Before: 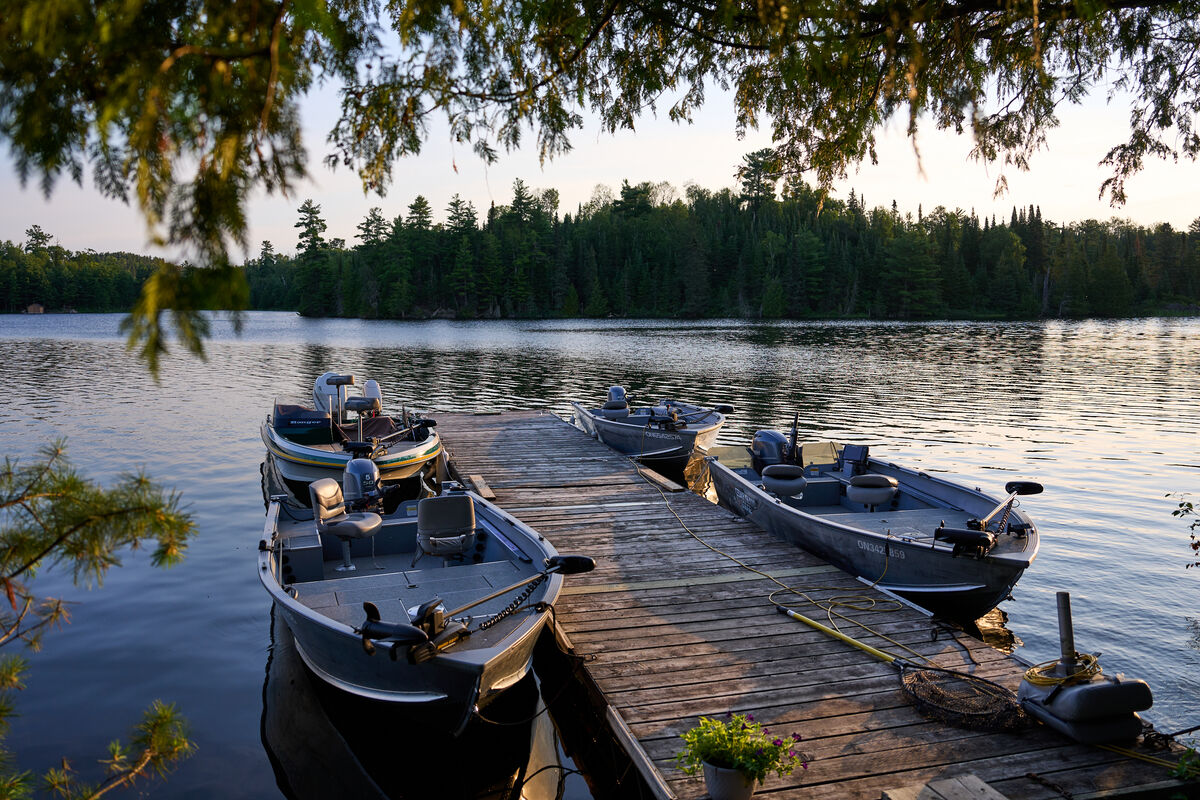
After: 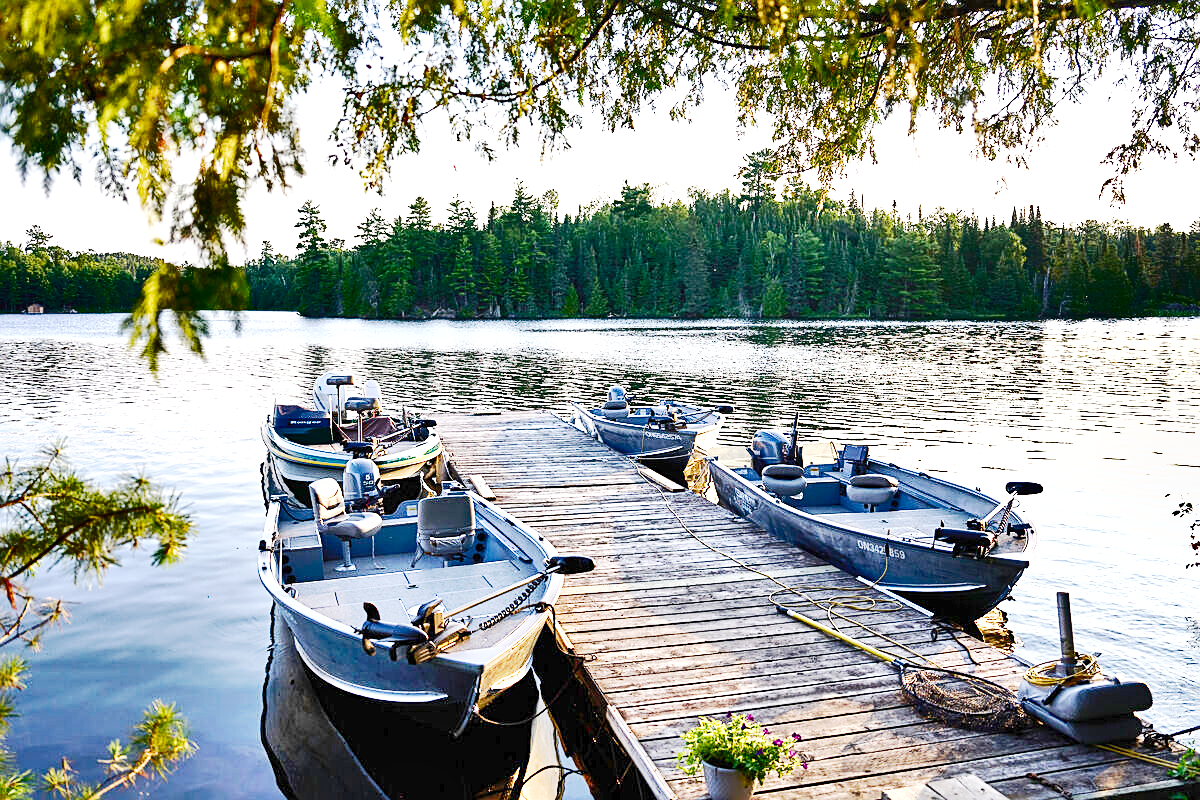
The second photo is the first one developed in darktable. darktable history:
exposure: exposure 3.063 EV, compensate exposure bias true, compensate highlight preservation false
shadows and highlights: shadows 79.1, white point adjustment -9.02, highlights -61.21, soften with gaussian
base curve: curves: ch0 [(0, 0) (0.028, 0.03) (0.121, 0.232) (0.46, 0.748) (0.859, 0.968) (1, 1)], preserve colors none
sharpen: on, module defaults
